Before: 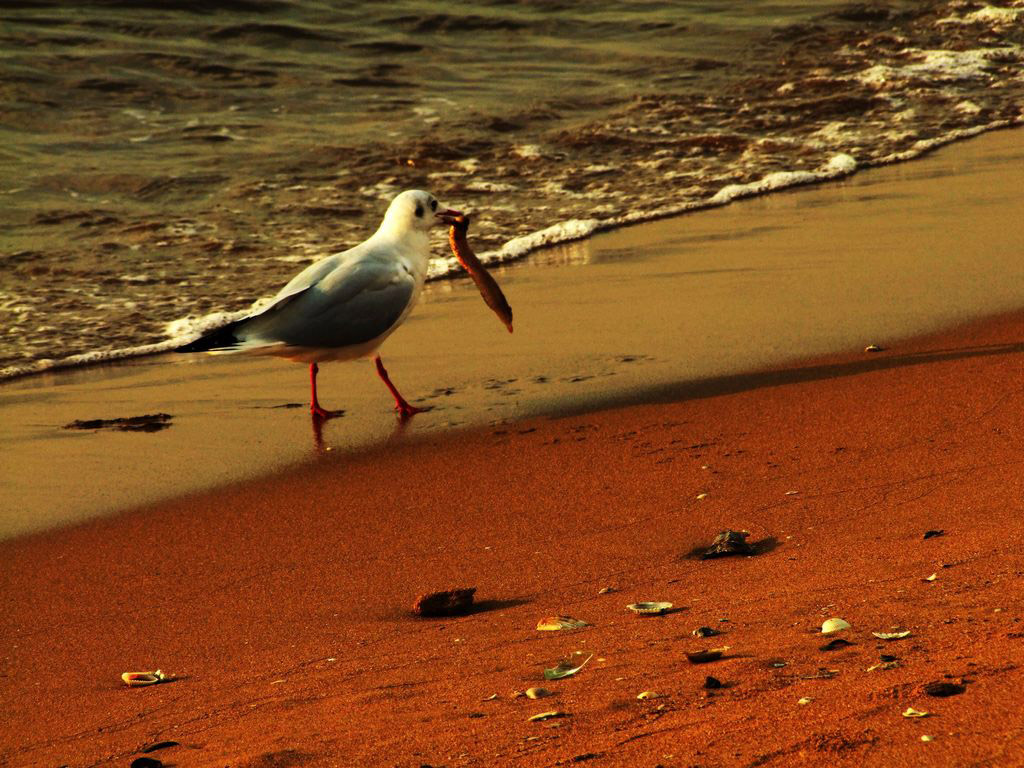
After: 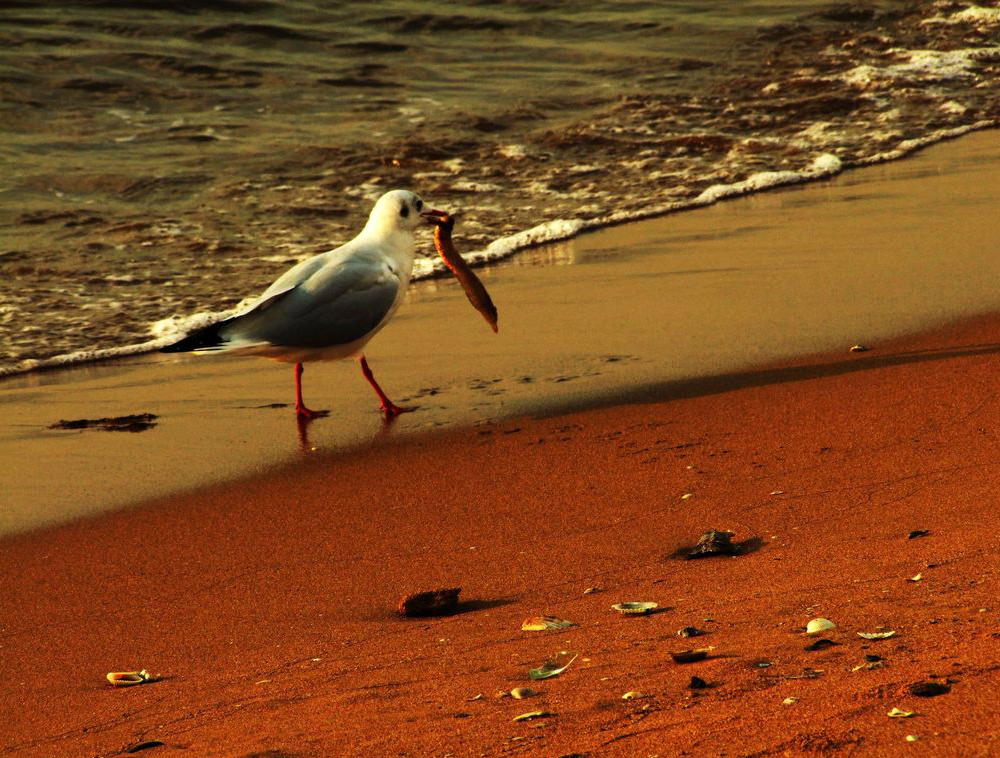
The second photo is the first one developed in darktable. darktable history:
tone equalizer: on, module defaults
crop and rotate: left 1.537%, right 0.711%, bottom 1.258%
